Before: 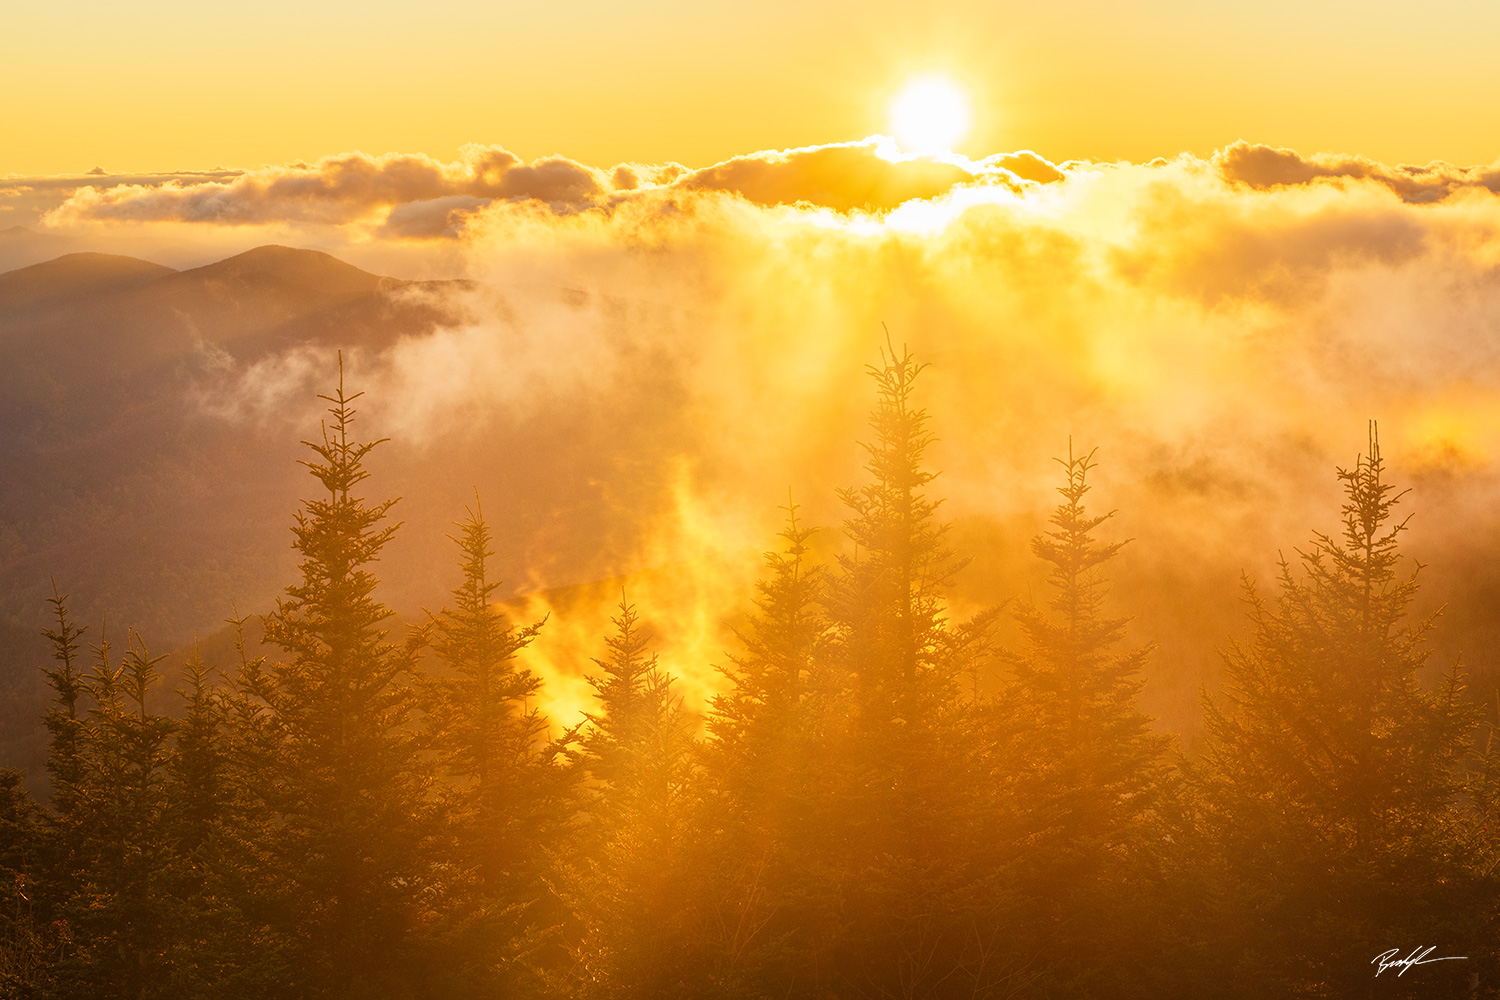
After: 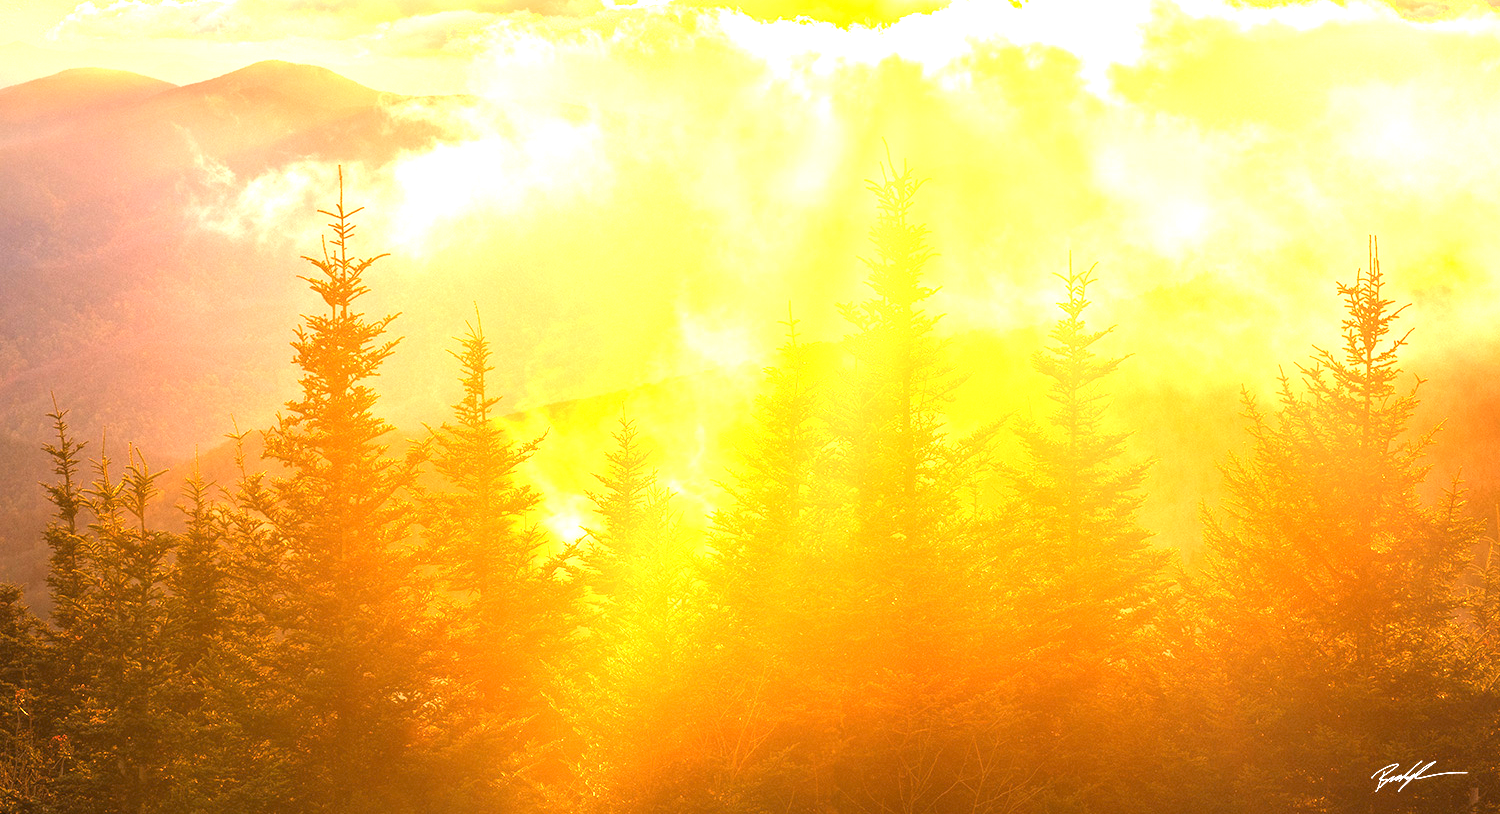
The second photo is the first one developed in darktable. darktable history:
white balance: red 1.004, blue 1.096
exposure: exposure 2.003 EV, compensate highlight preservation false
crop and rotate: top 18.507%
